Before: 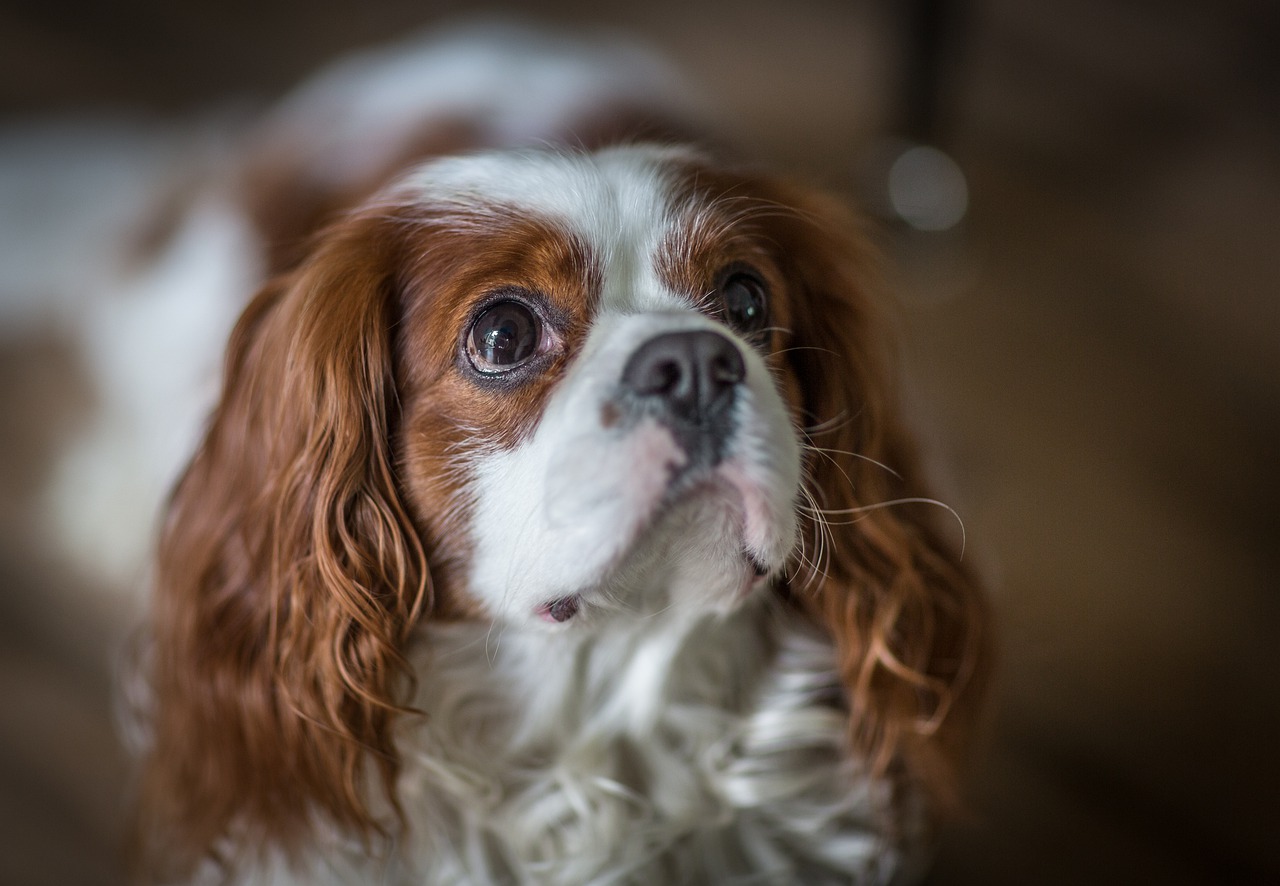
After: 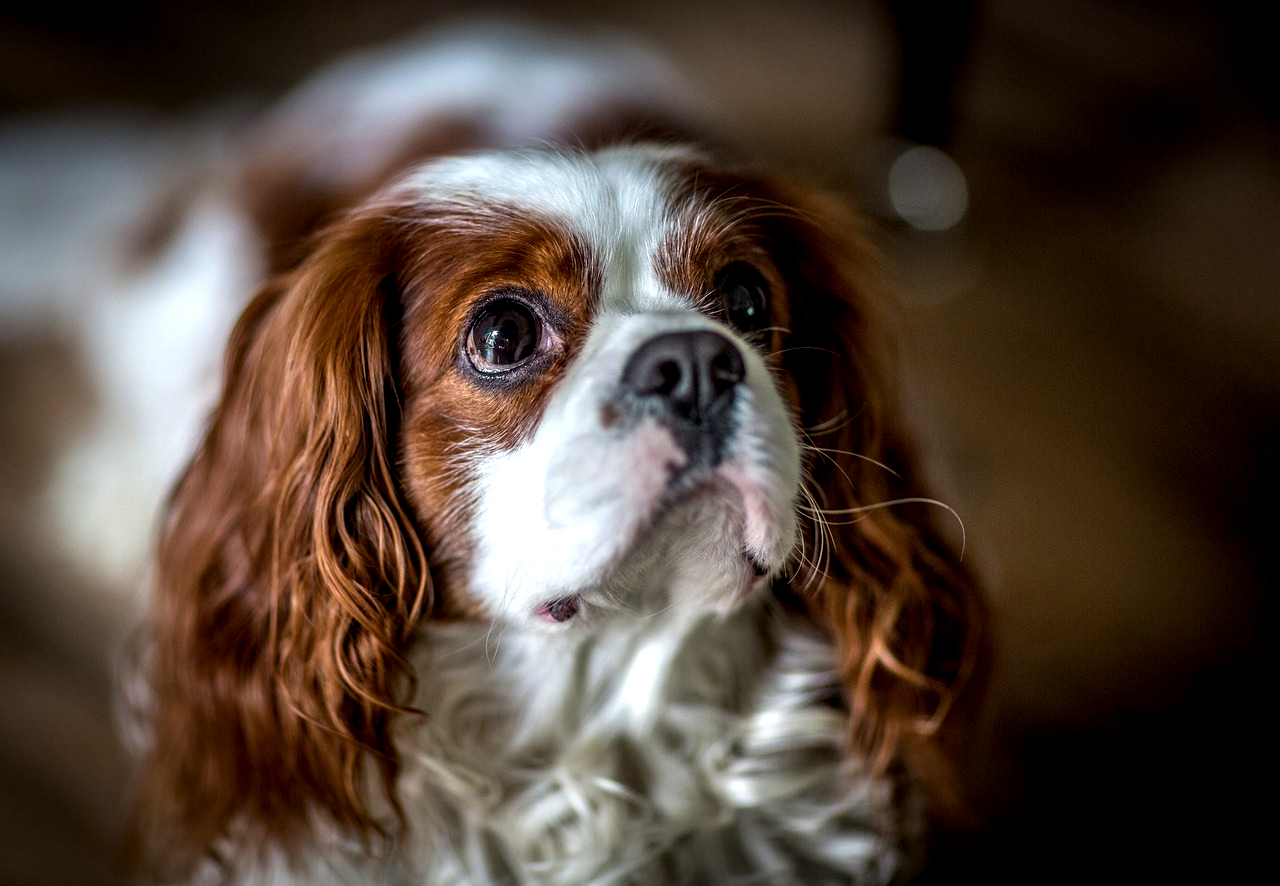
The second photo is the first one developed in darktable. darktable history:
color balance: lift [0.991, 1, 1, 1], gamma [0.996, 1, 1, 1], input saturation 98.52%, contrast 20.34%, output saturation 103.72%
local contrast: on, module defaults
